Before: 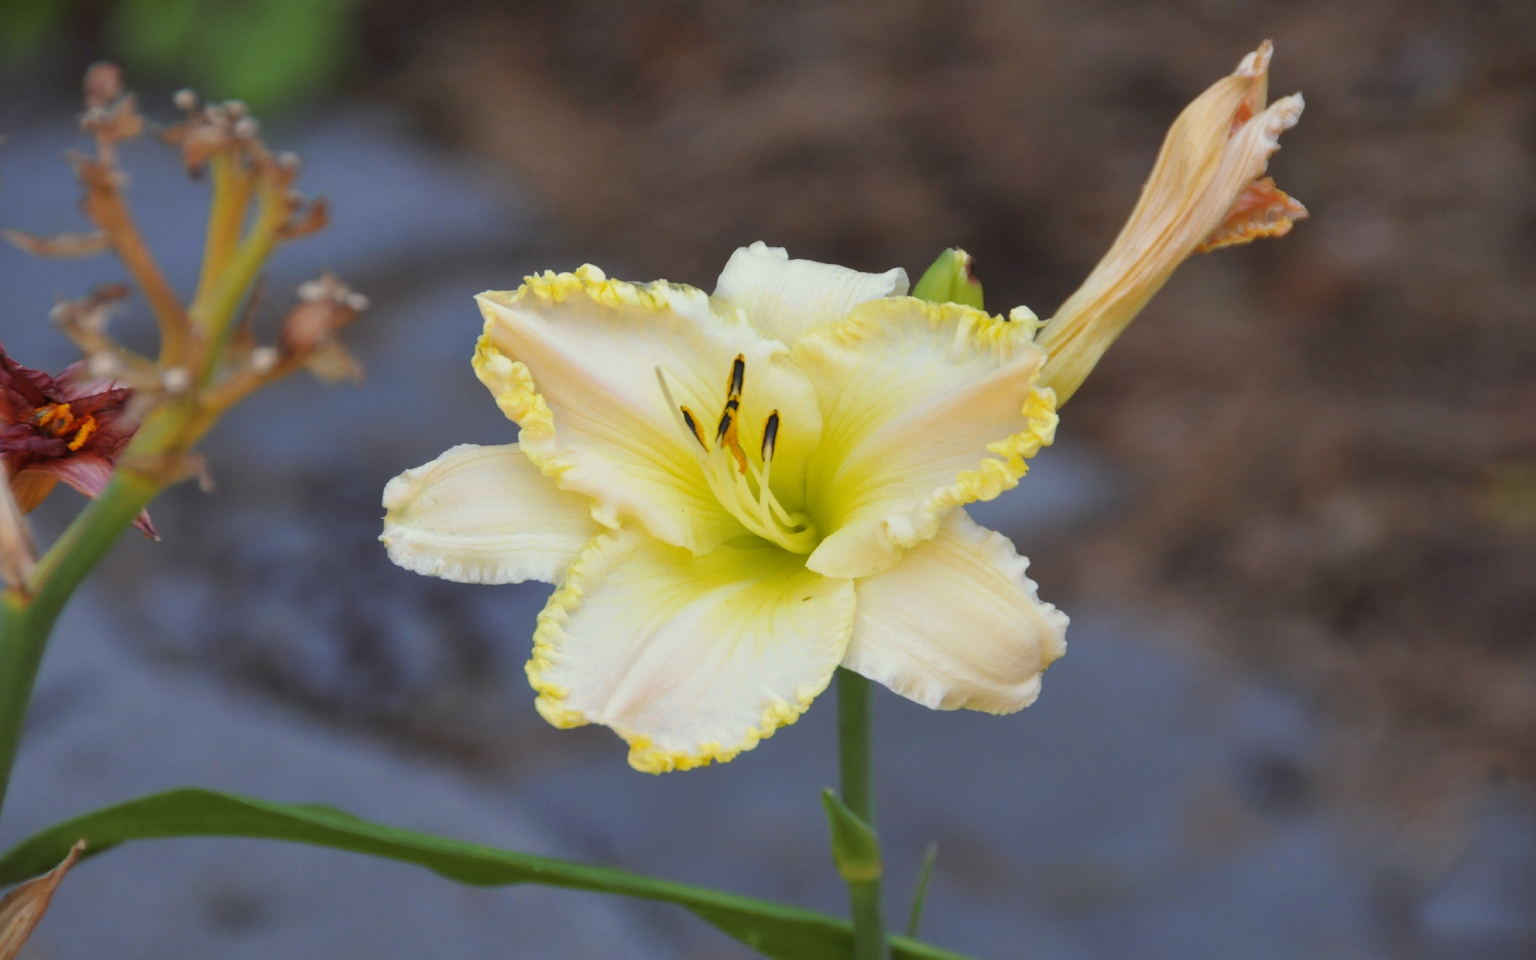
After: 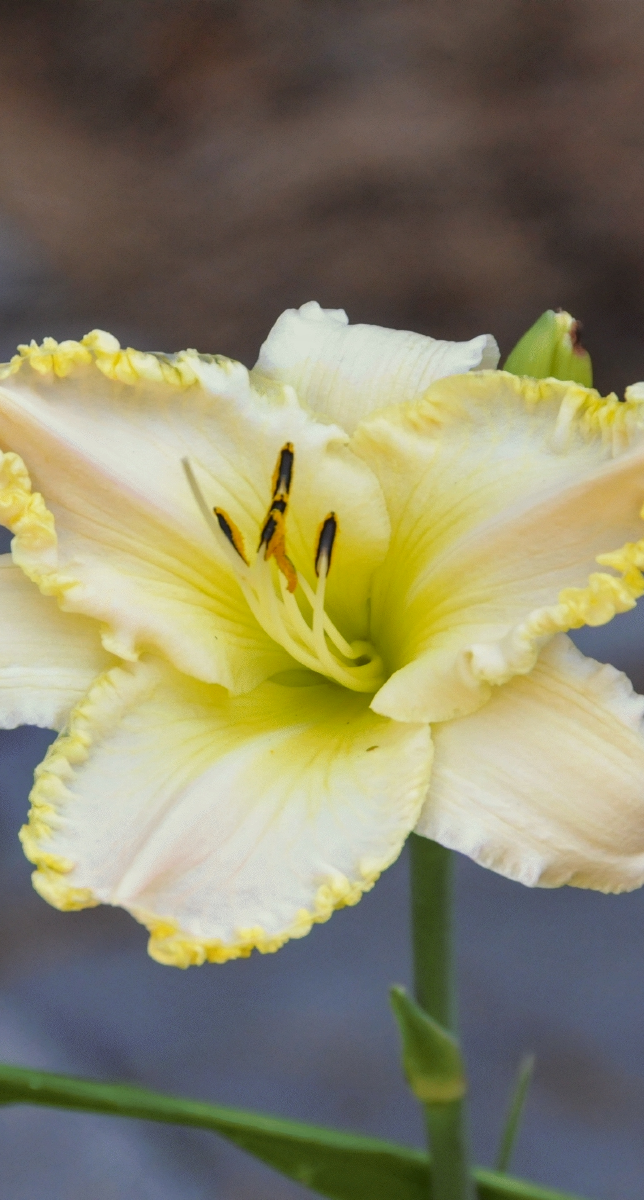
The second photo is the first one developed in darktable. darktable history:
local contrast: detail 130%
crop: left 33.211%, right 33.228%
